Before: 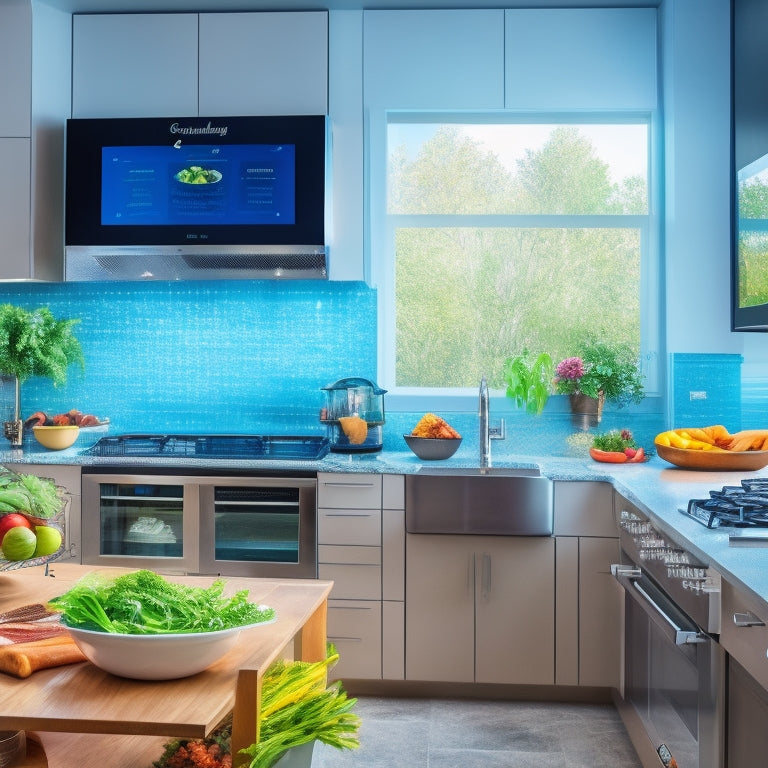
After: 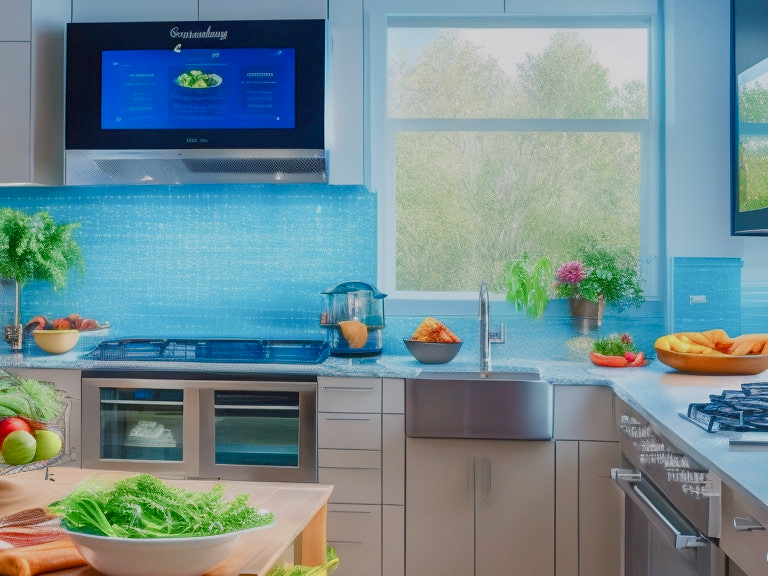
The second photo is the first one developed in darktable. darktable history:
crop and rotate: top 12.5%, bottom 12.5%
shadows and highlights: soften with gaussian
color balance rgb: shadows lift › chroma 1%, shadows lift › hue 113°, highlights gain › chroma 0.2%, highlights gain › hue 333°, perceptual saturation grading › global saturation 20%, perceptual saturation grading › highlights -50%, perceptual saturation grading › shadows 25%, contrast -20%
levels: levels [0.016, 0.5, 0.996]
